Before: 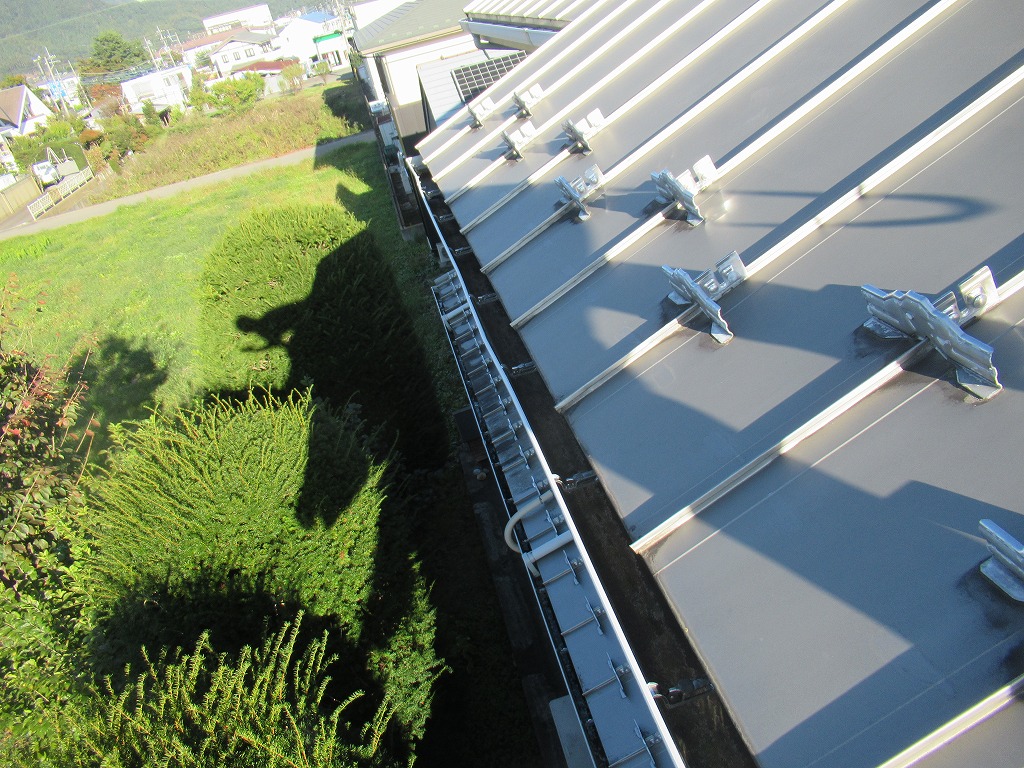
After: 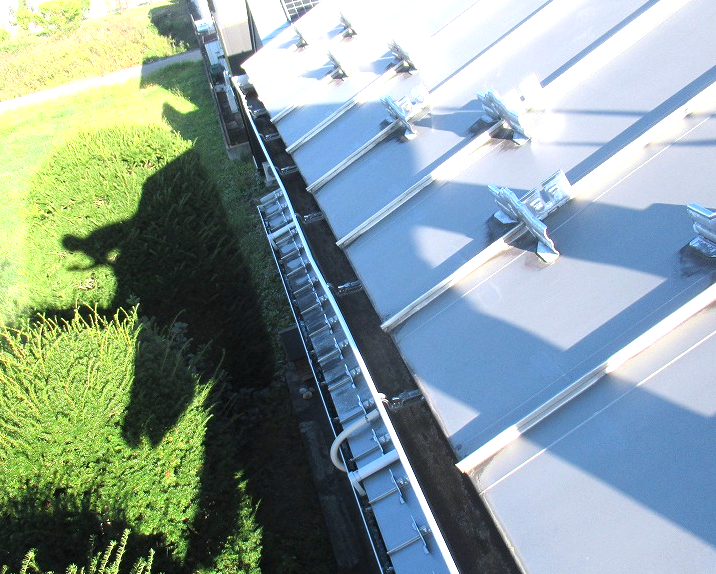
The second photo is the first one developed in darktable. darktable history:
color calibration: illuminant as shot in camera, x 0.358, y 0.373, temperature 4628.91 K
exposure: exposure 0.95 EV, compensate highlight preservation false
crop and rotate: left 17.046%, top 10.659%, right 12.989%, bottom 14.553%
